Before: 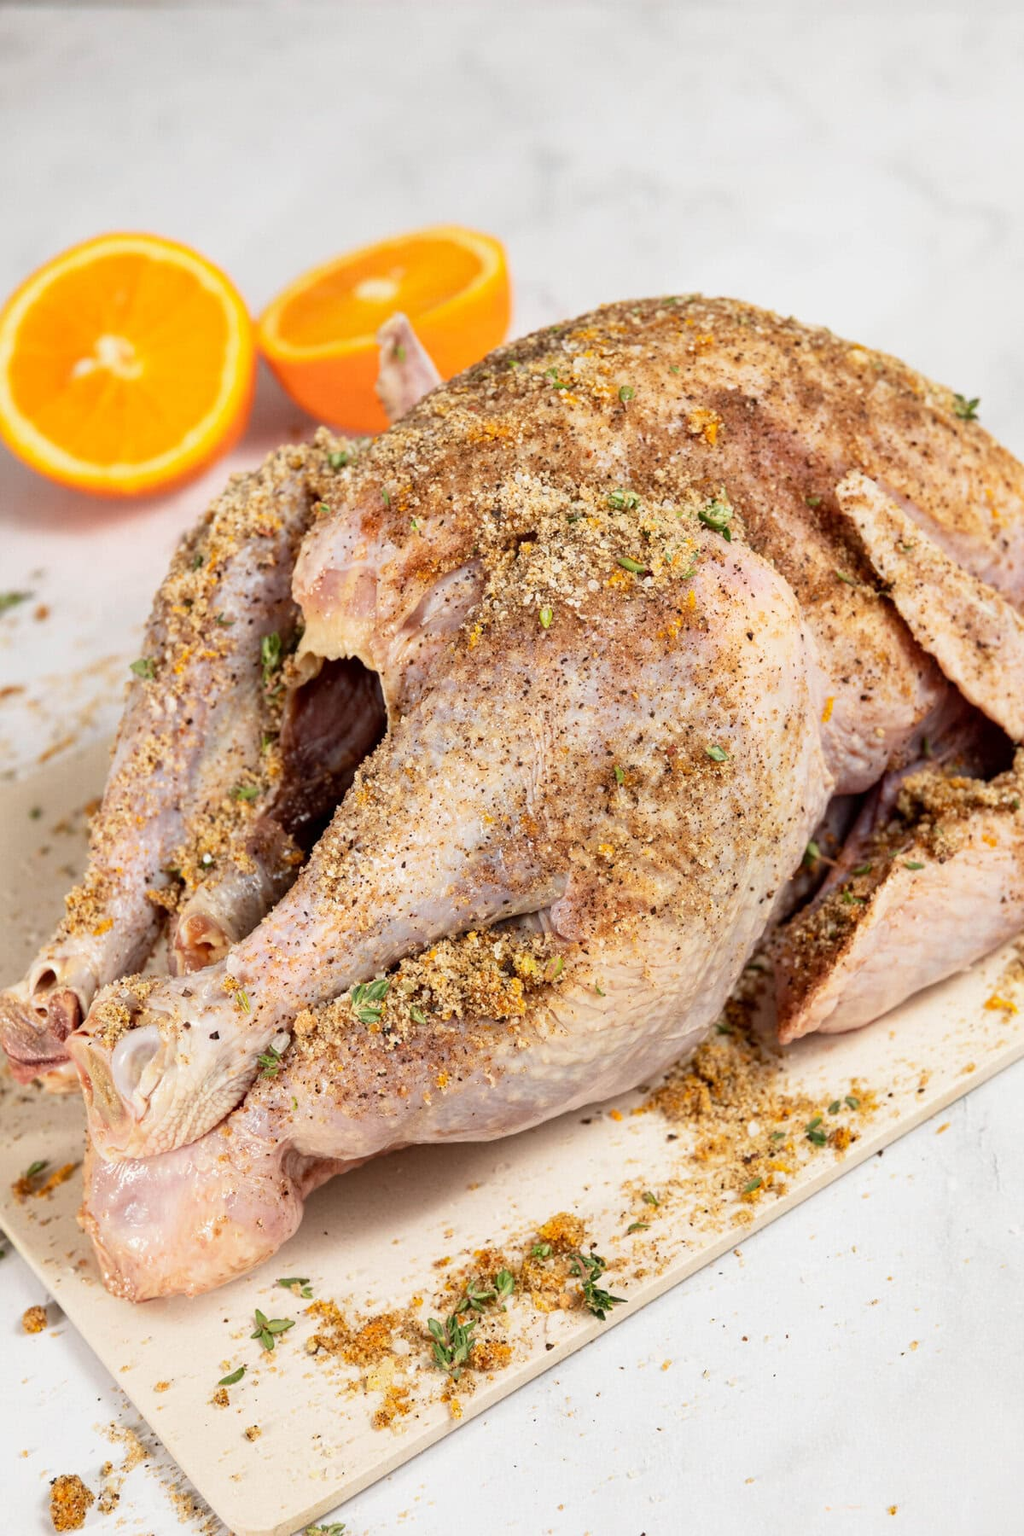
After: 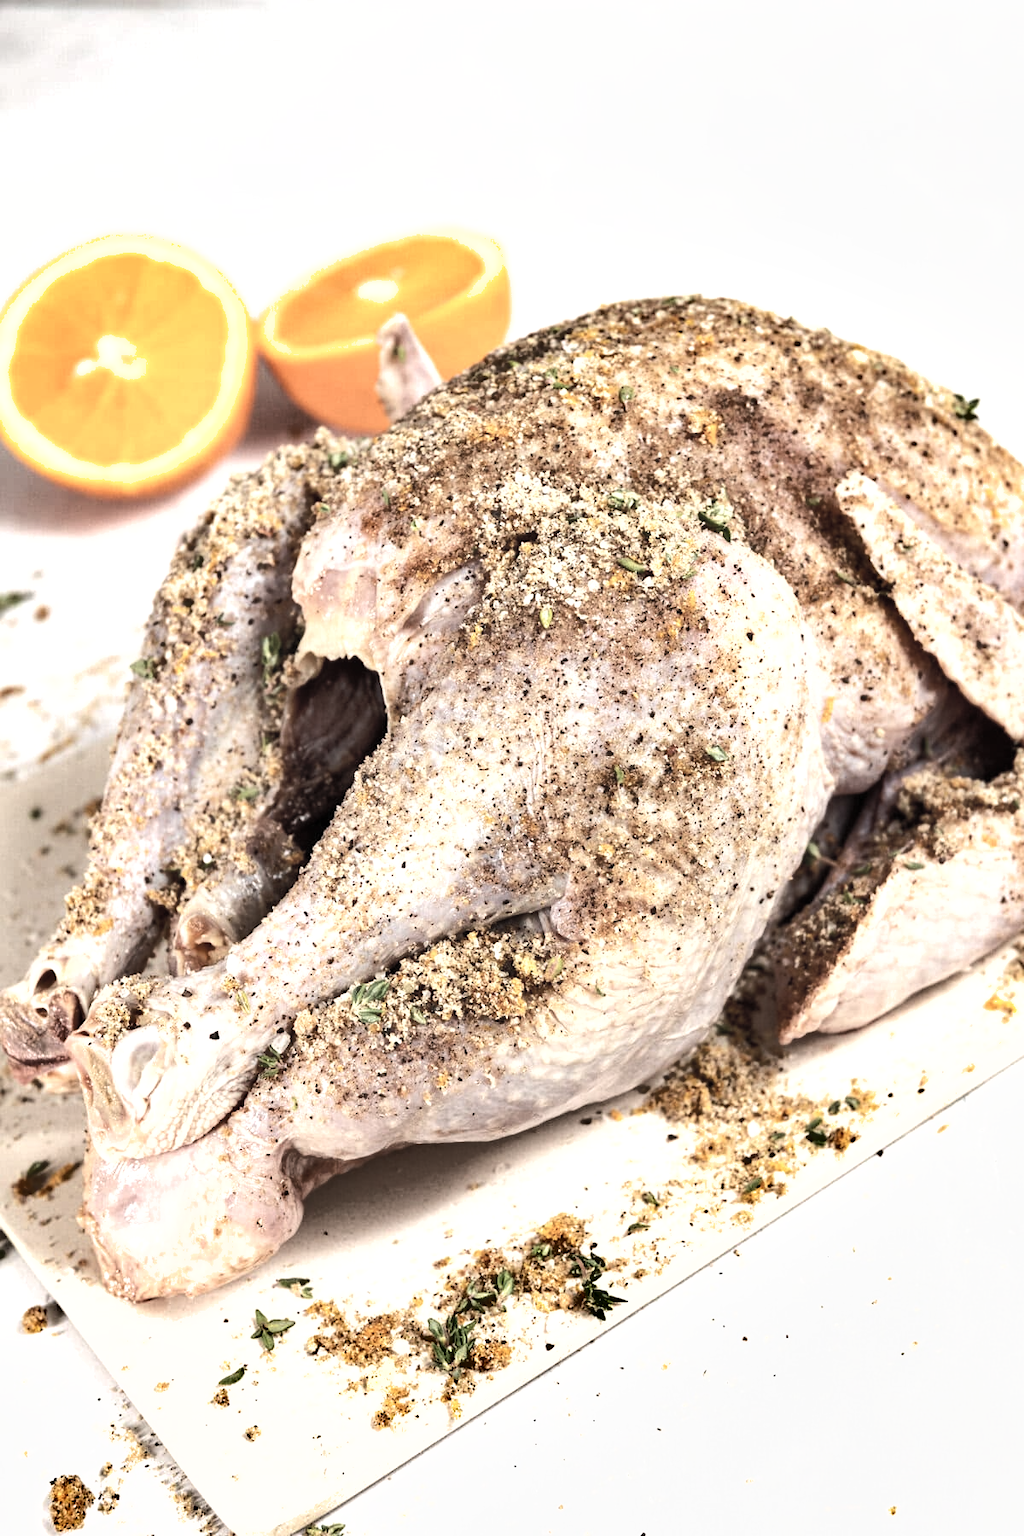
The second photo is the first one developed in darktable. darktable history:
shadows and highlights: shadows 12, white point adjustment 1.2, soften with gaussian
white balance: emerald 1
contrast brightness saturation: brightness 0.18, saturation -0.5
tone equalizer: -8 EV -0.75 EV, -7 EV -0.7 EV, -6 EV -0.6 EV, -5 EV -0.4 EV, -3 EV 0.4 EV, -2 EV 0.6 EV, -1 EV 0.7 EV, +0 EV 0.75 EV, edges refinement/feathering 500, mask exposure compensation -1.57 EV, preserve details no
